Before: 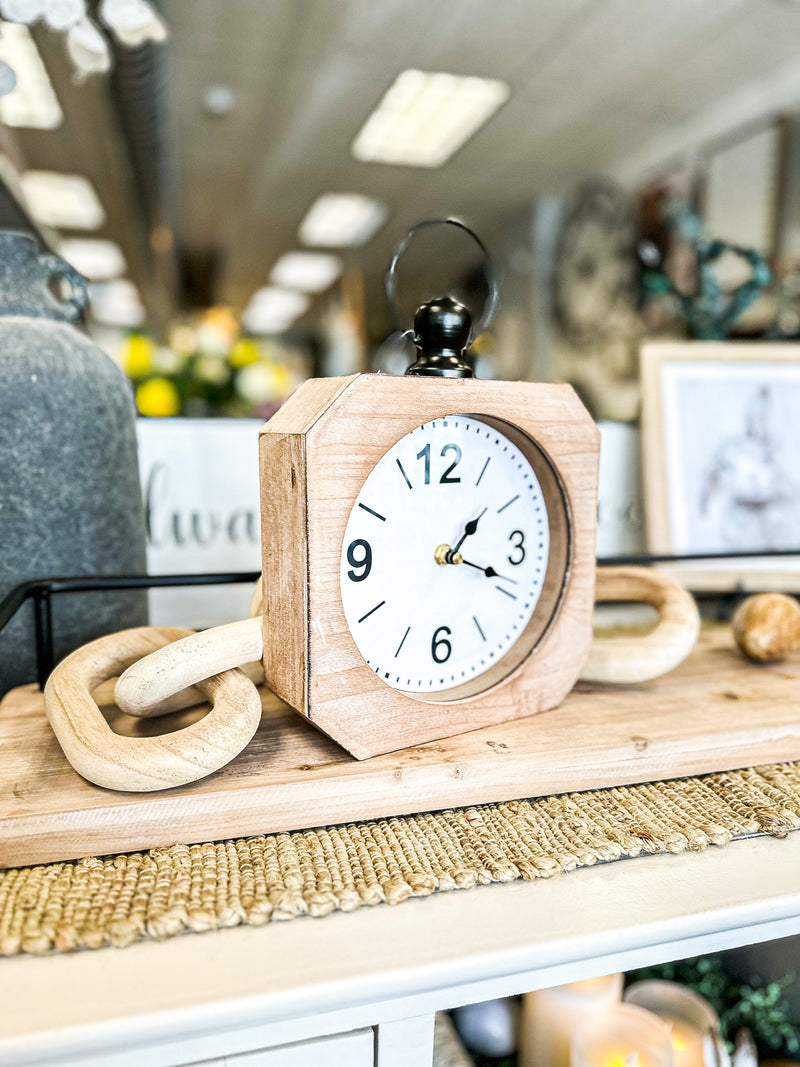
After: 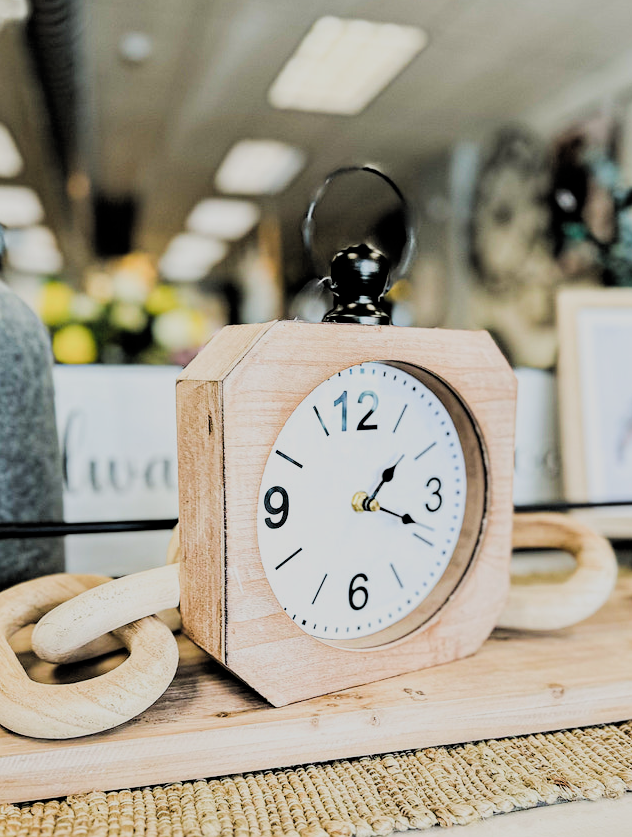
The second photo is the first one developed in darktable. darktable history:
filmic rgb: black relative exposure -4.16 EV, white relative exposure 5.11 EV, hardness 2.09, contrast 1.173, add noise in highlights 0.001, preserve chrominance luminance Y, color science v3 (2019), use custom middle-gray values true, iterations of high-quality reconstruction 10, contrast in highlights soft
crop and rotate: left 10.496%, top 4.997%, right 10.441%, bottom 16.509%
tone equalizer: edges refinement/feathering 500, mask exposure compensation -1.57 EV, preserve details no
